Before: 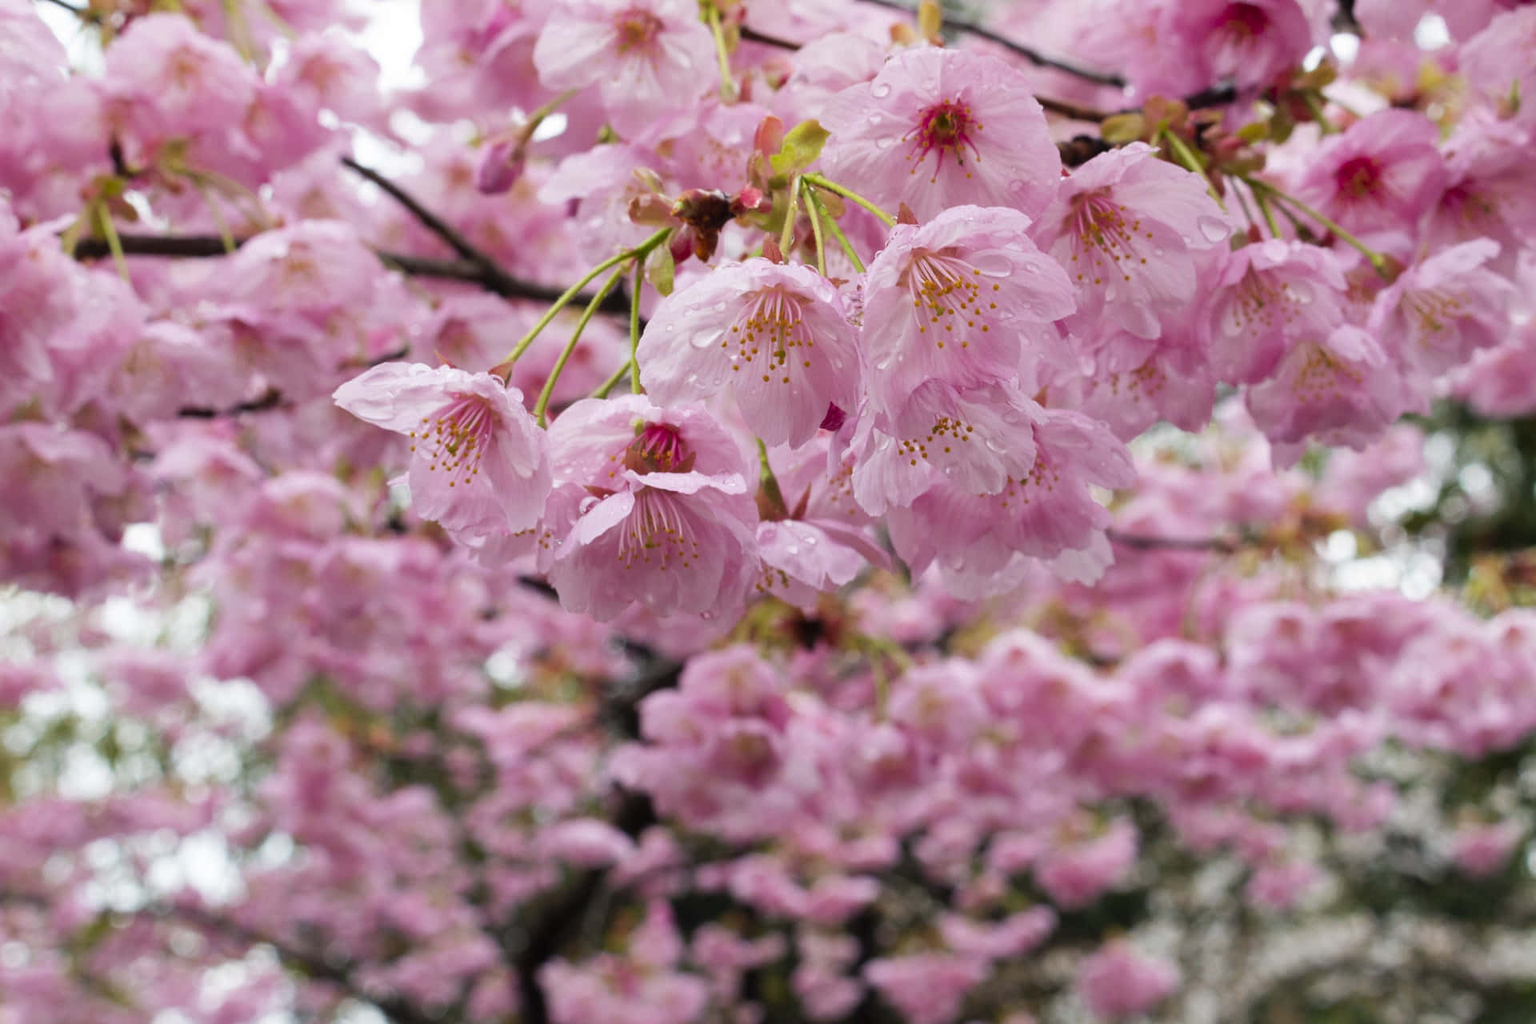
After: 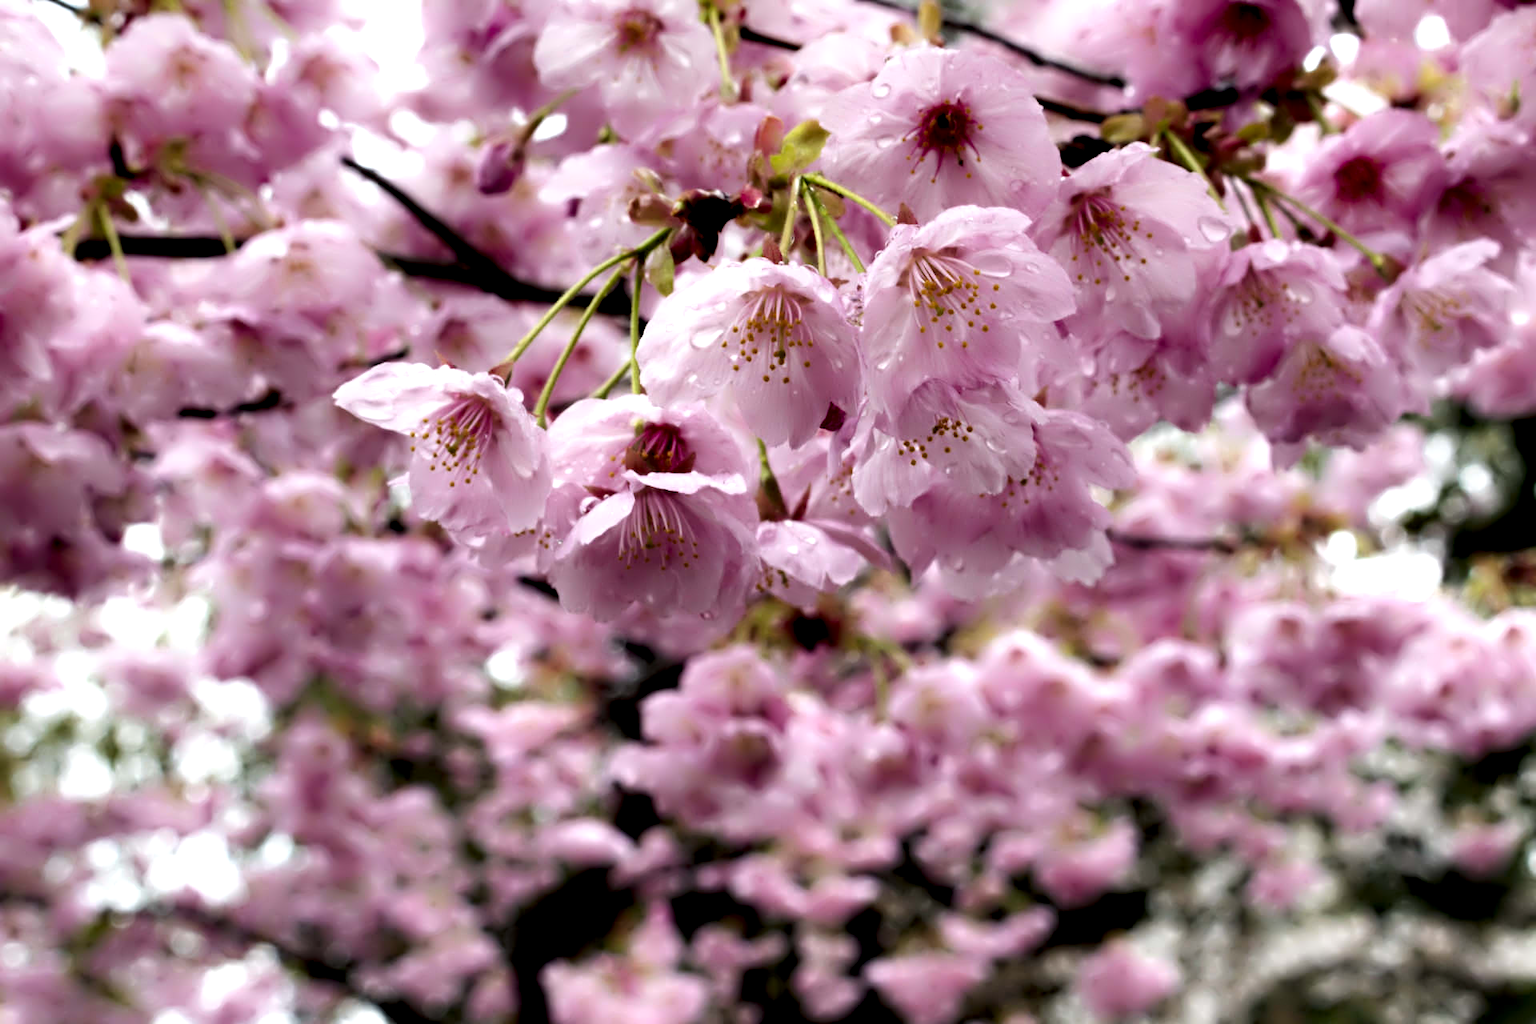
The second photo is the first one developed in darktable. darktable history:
exposure: compensate highlight preservation false
contrast equalizer: y [[0.783, 0.666, 0.575, 0.77, 0.556, 0.501], [0.5 ×6], [0.5 ×6], [0, 0.02, 0.272, 0.399, 0.062, 0], [0 ×6]]
